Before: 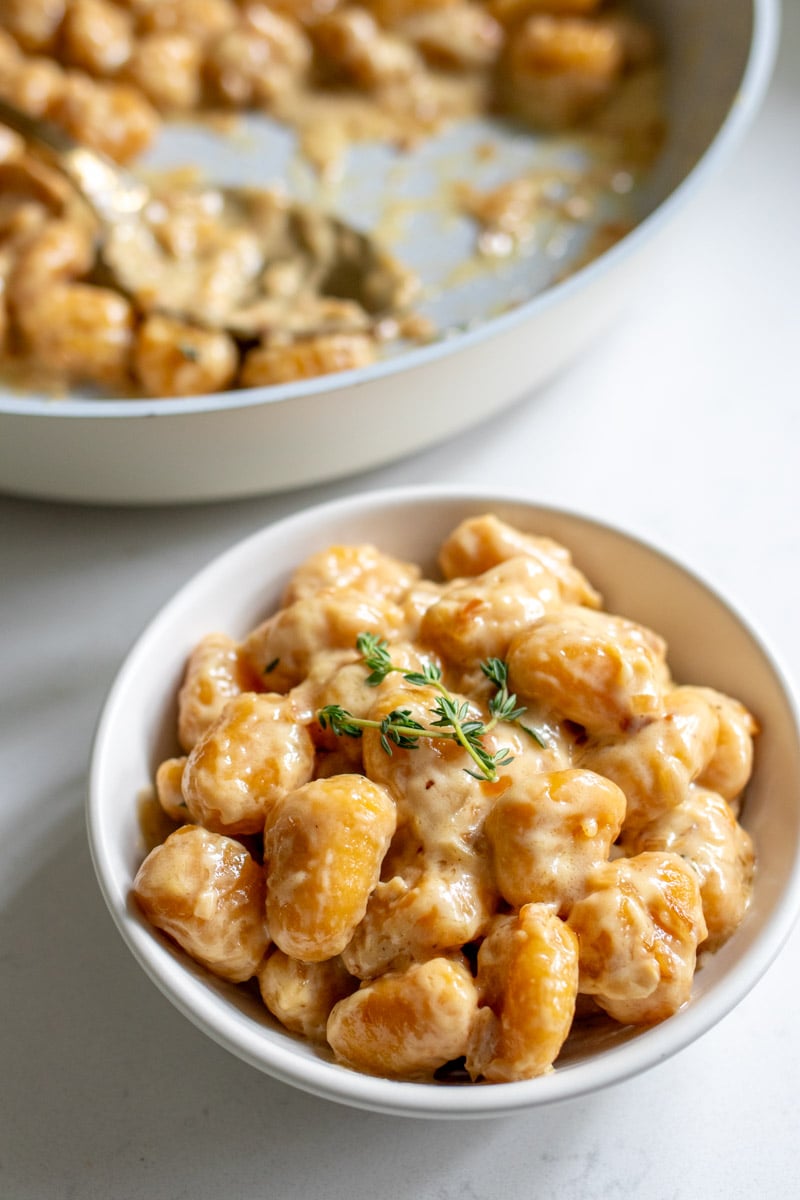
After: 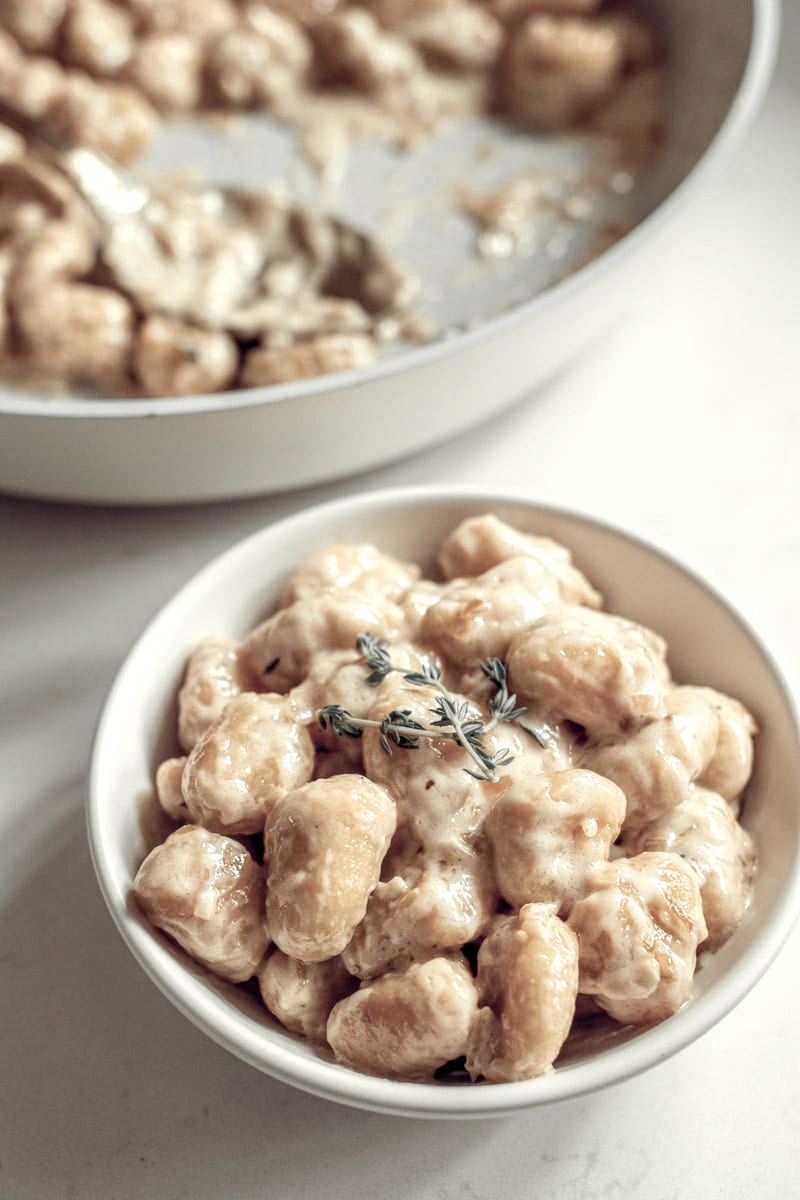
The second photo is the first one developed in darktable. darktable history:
color zones: curves: ch0 [(0, 0.447) (0.184, 0.543) (0.323, 0.476) (0.429, 0.445) (0.571, 0.443) (0.714, 0.451) (0.857, 0.452) (1, 0.447)]; ch1 [(0, 0.464) (0.176, 0.46) (0.287, 0.177) (0.429, 0.002) (0.571, 0) (0.714, 0) (0.857, 0) (1, 0.464)], mix 20%
color correction: highlights a* -20.17, highlights b* 20.27, shadows a* 20.03, shadows b* -20.46, saturation 0.43
white balance: red 1.138, green 0.996, blue 0.812
local contrast: on, module defaults
